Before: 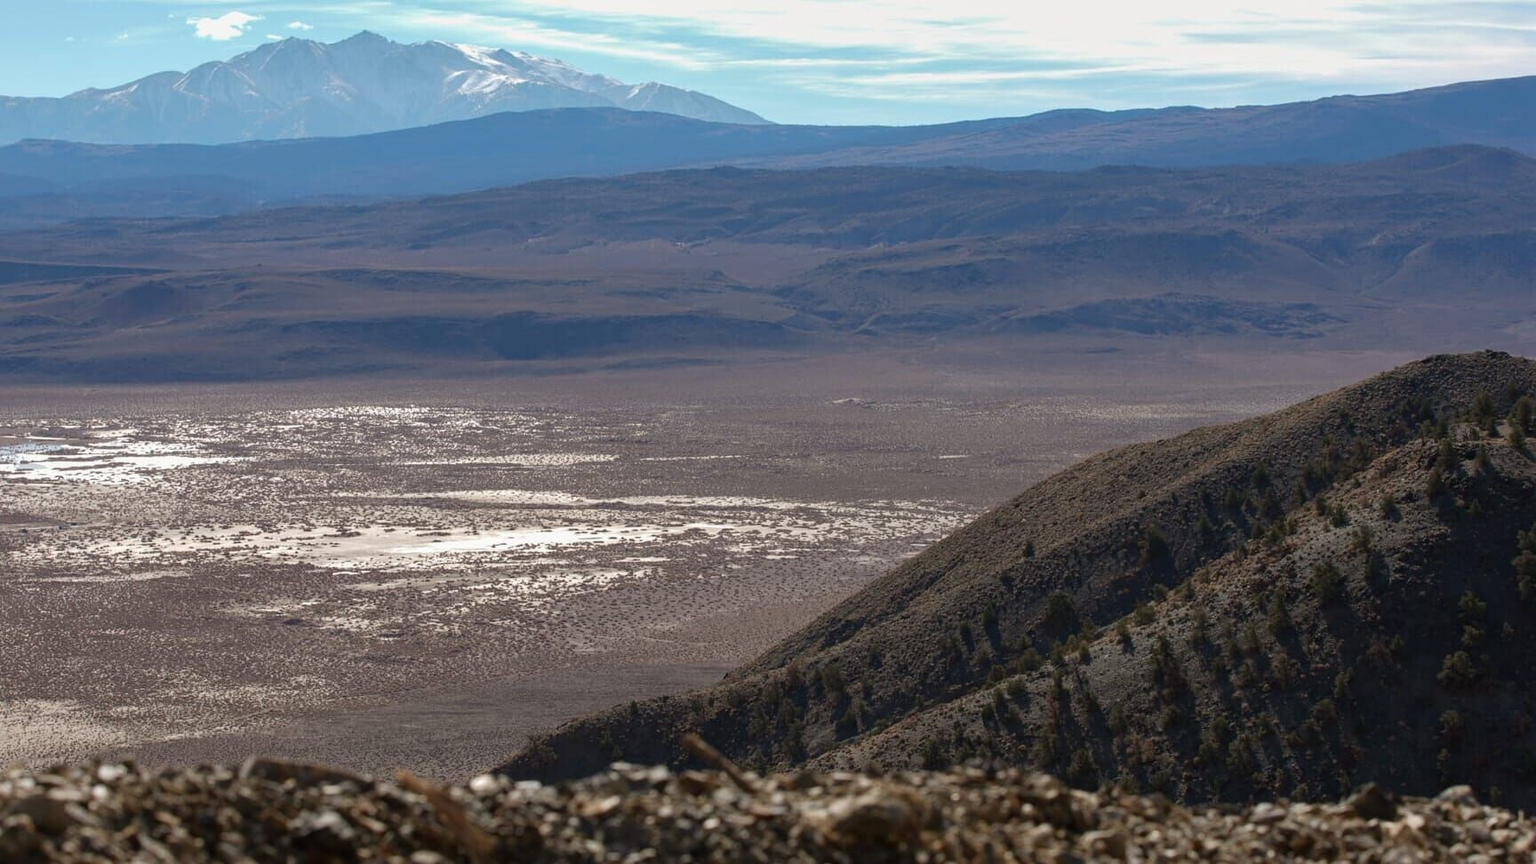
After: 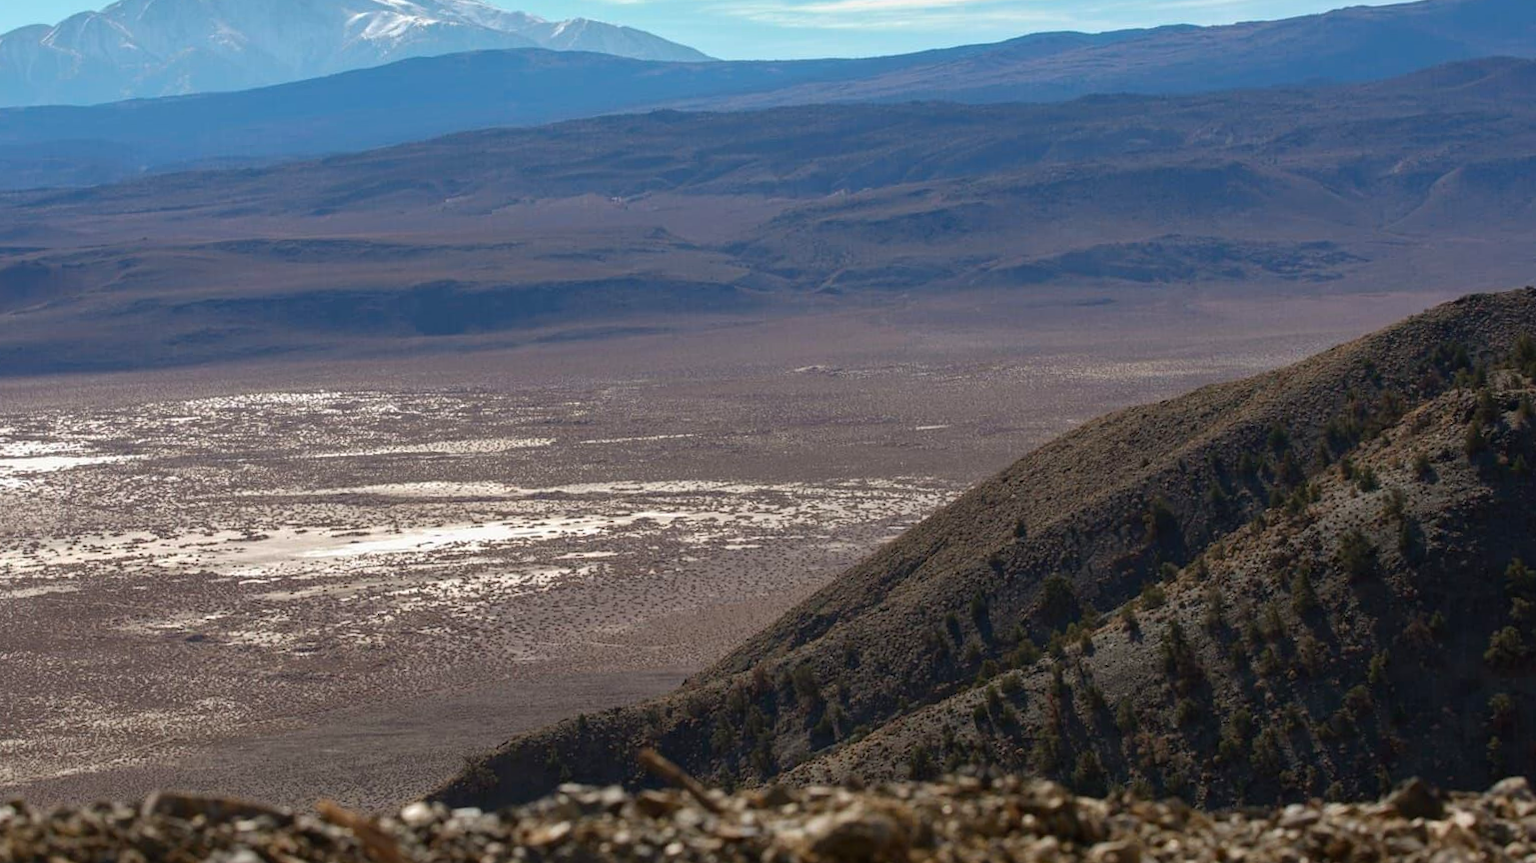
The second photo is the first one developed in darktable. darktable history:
color balance rgb: perceptual saturation grading › global saturation 10%, global vibrance 20%
crop and rotate: angle 1.96°, left 5.673%, top 5.673%
